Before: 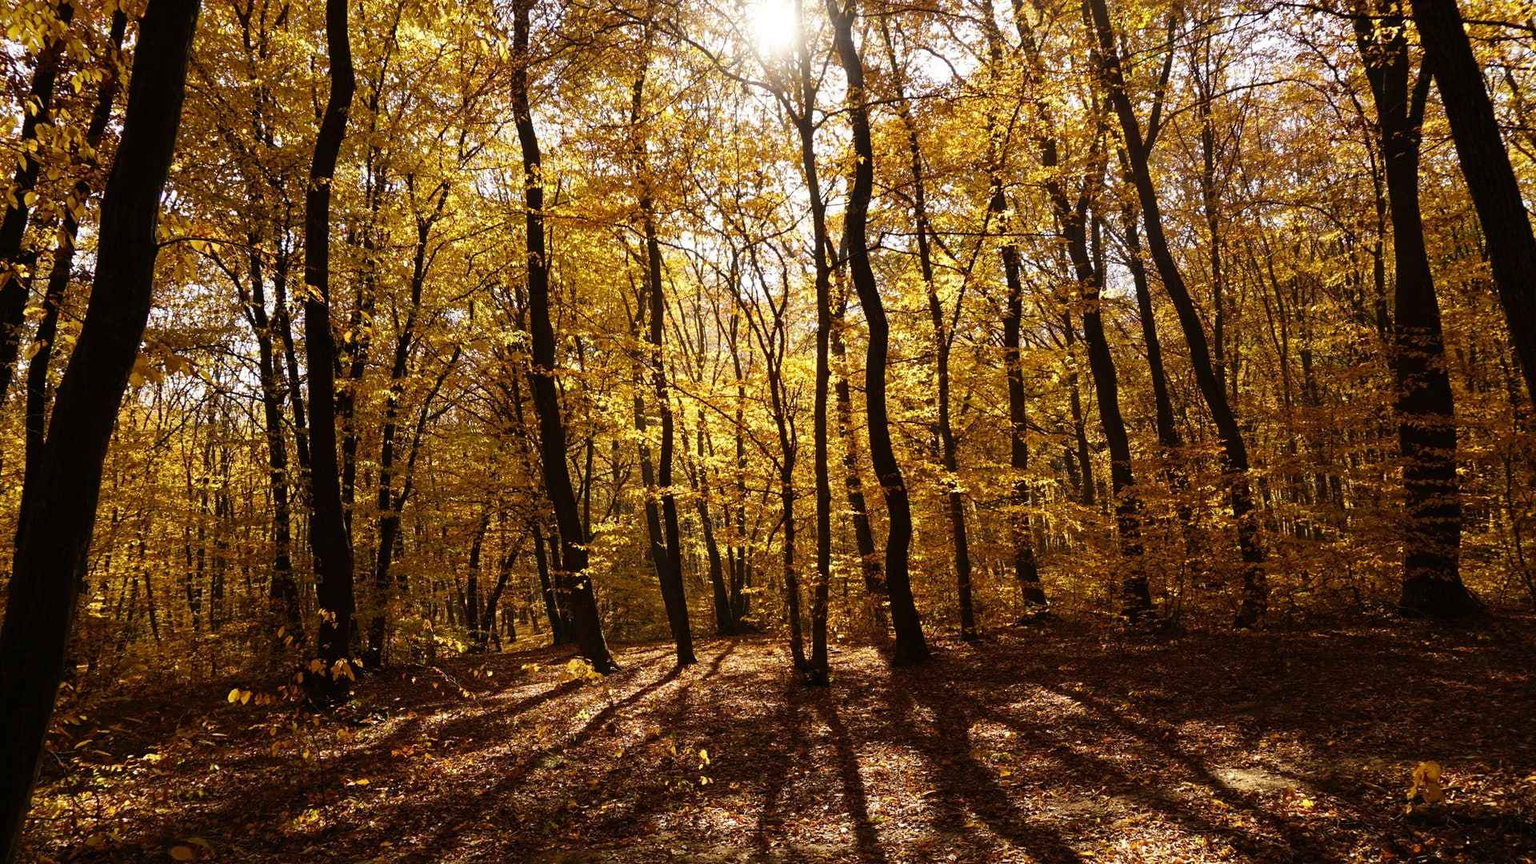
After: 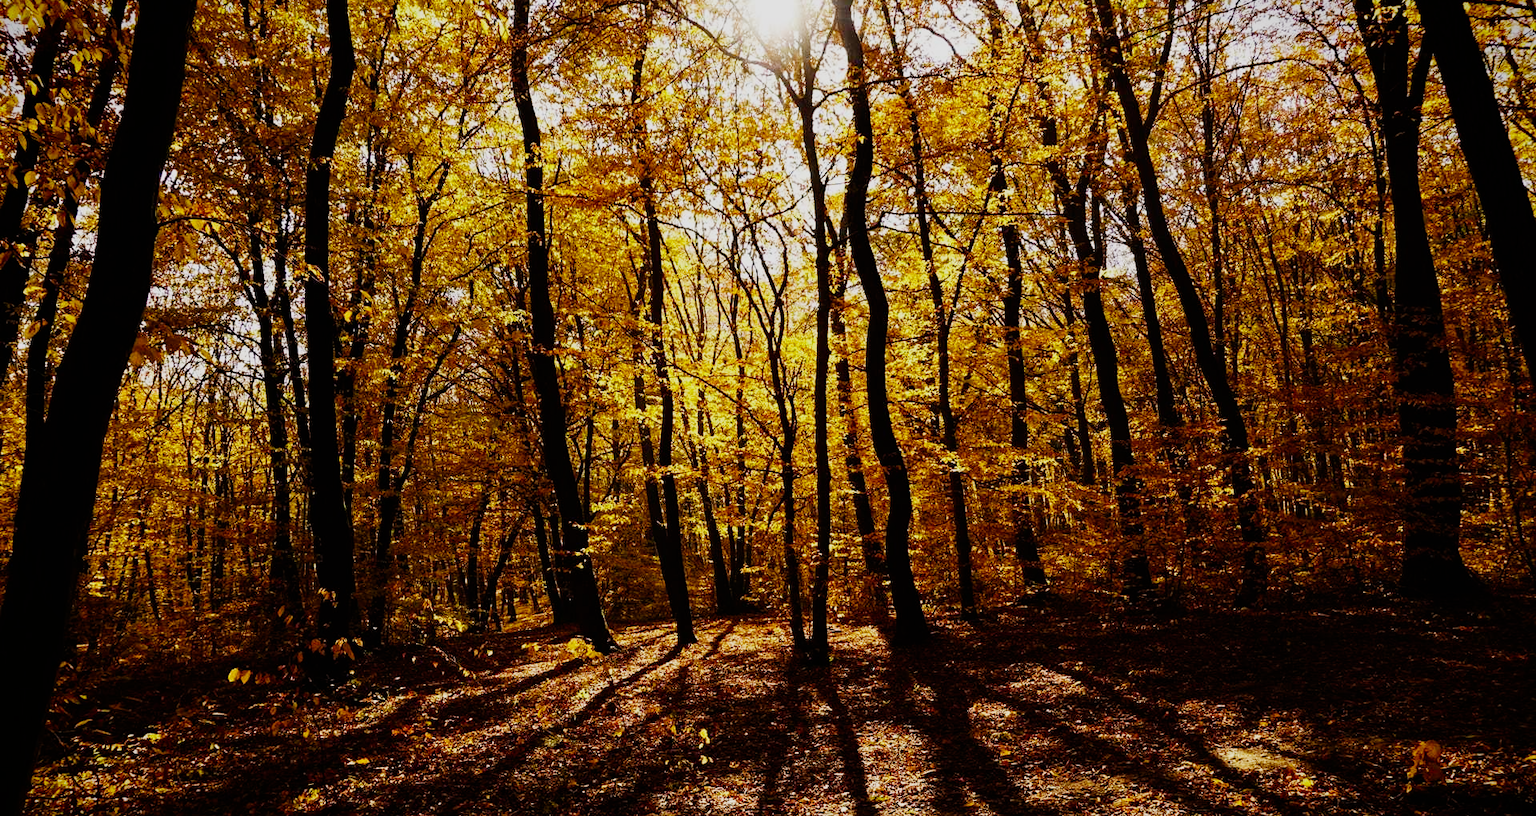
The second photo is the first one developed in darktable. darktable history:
crop and rotate: top 2.479%, bottom 3.018%
color balance rgb: perceptual saturation grading › global saturation 20%, global vibrance 10%
vignetting: fall-off start 98.29%, fall-off radius 100%, brightness -1, saturation 0.5, width/height ratio 1.428
sigmoid: contrast 1.7, skew -0.2, preserve hue 0%, red attenuation 0.1, red rotation 0.035, green attenuation 0.1, green rotation -0.017, blue attenuation 0.15, blue rotation -0.052, base primaries Rec2020
